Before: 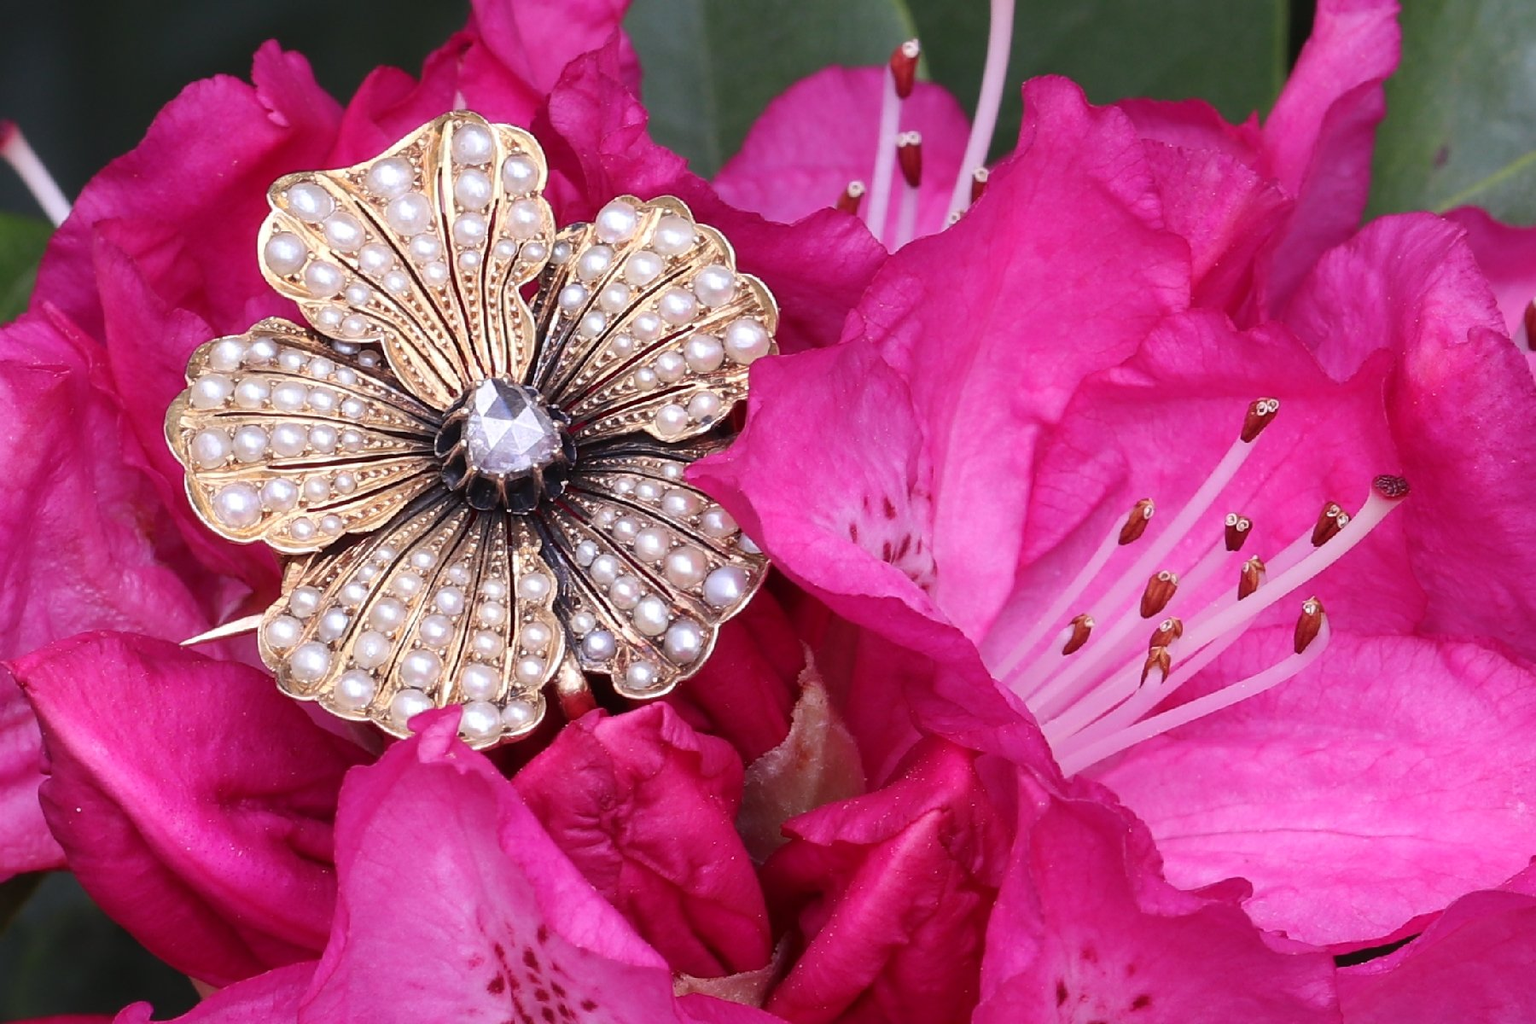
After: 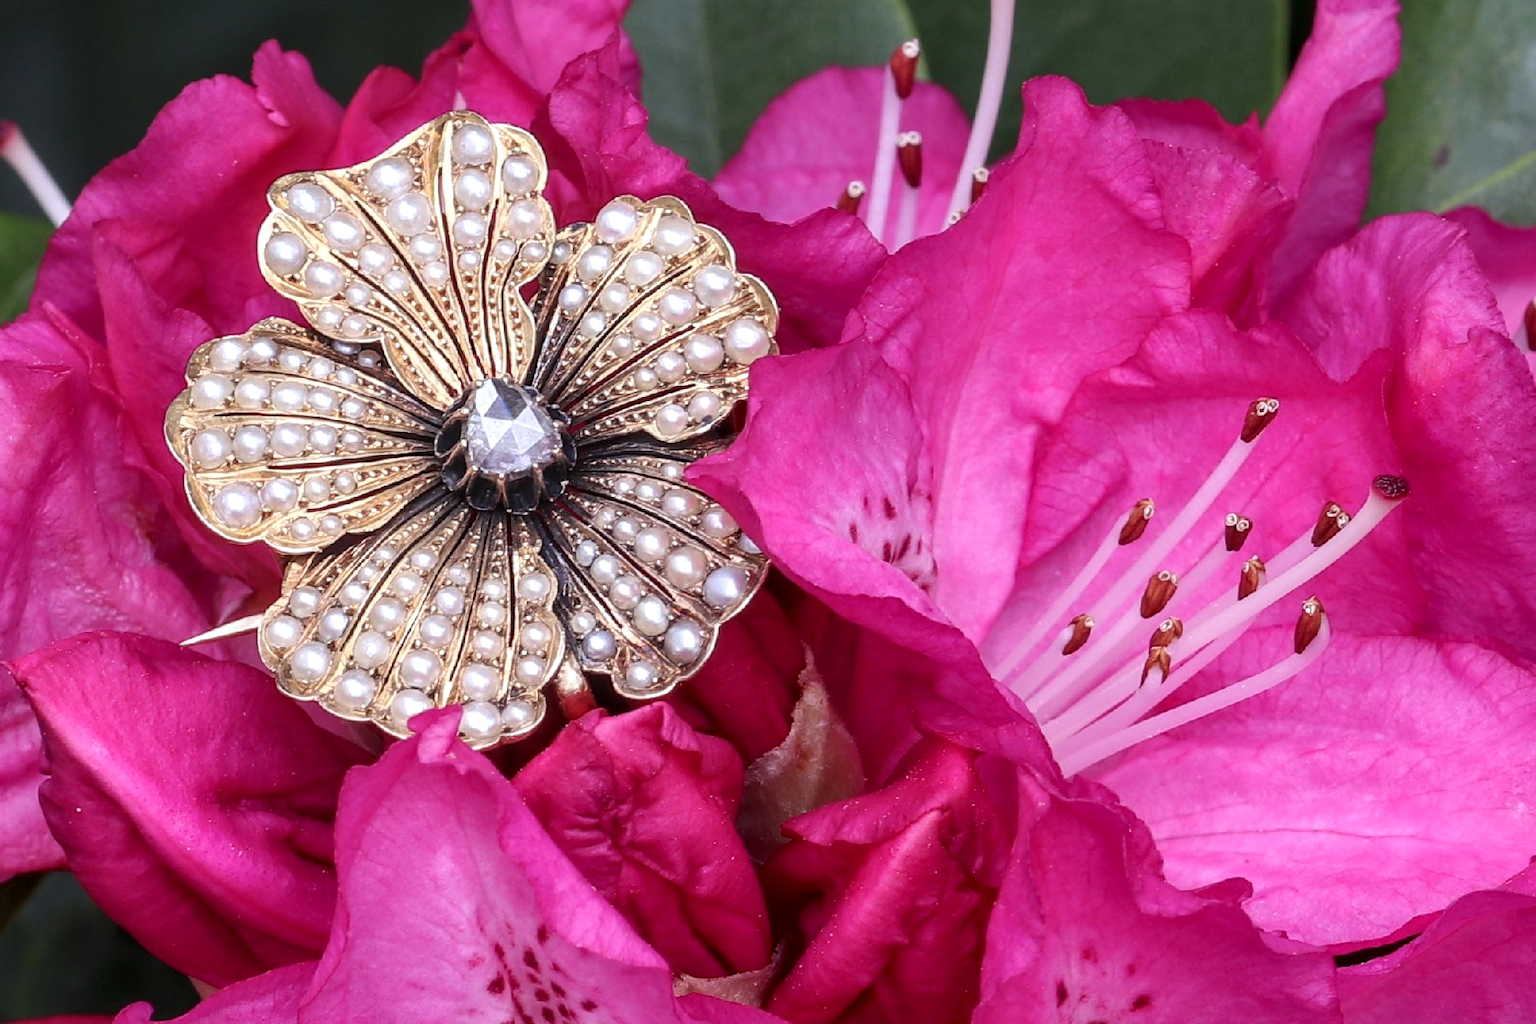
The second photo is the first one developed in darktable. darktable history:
white balance: red 0.978, blue 0.999
local contrast: detail 130%
